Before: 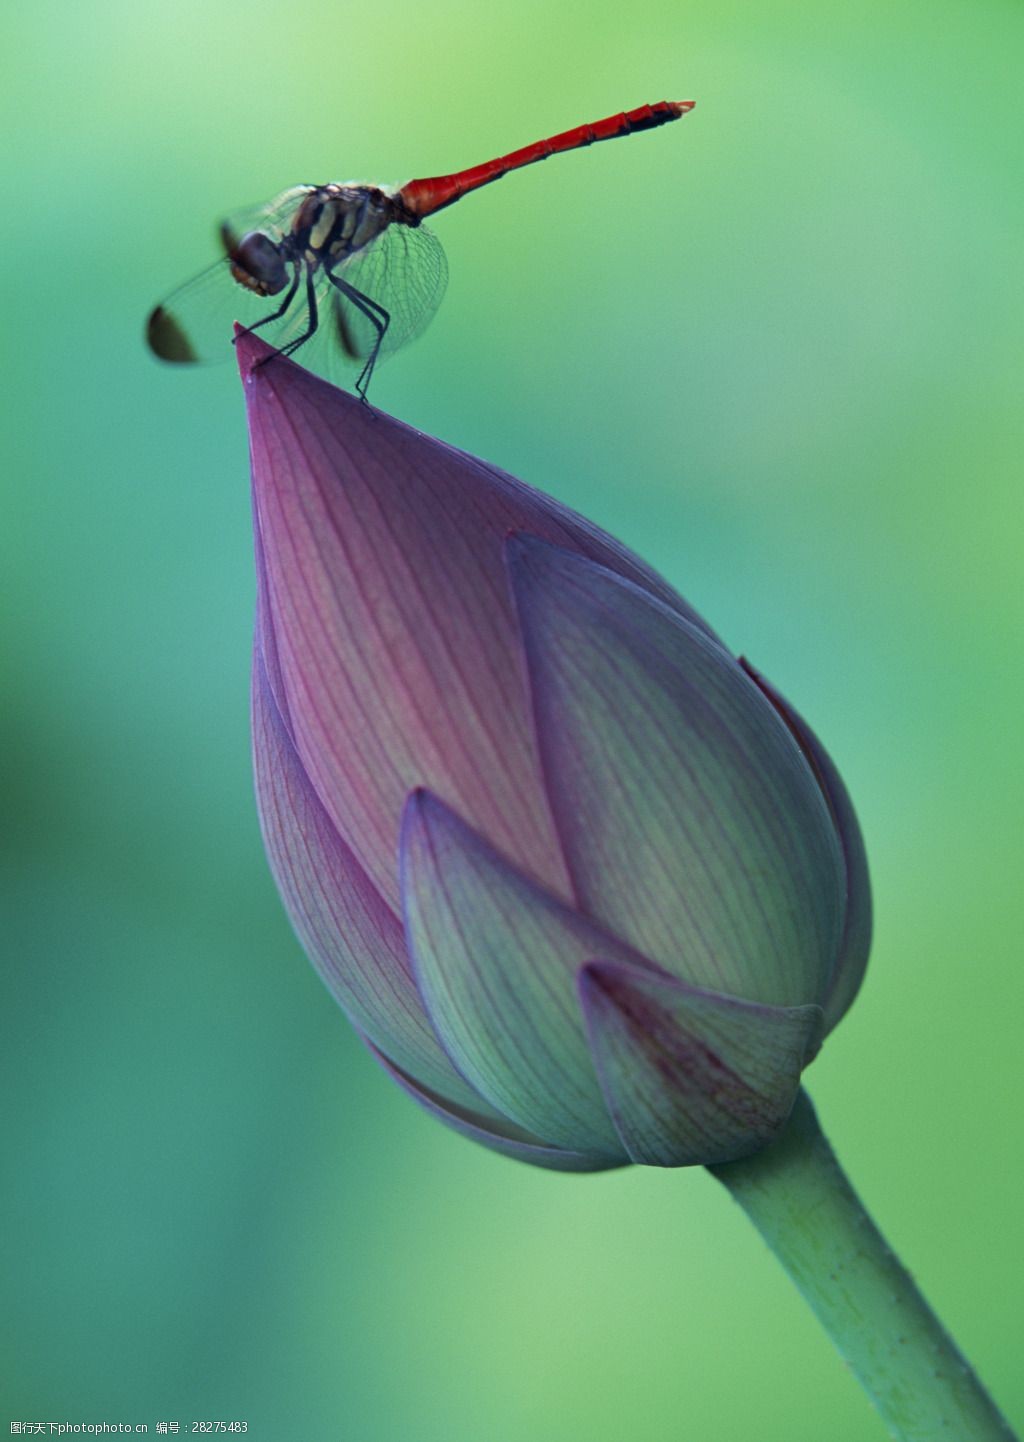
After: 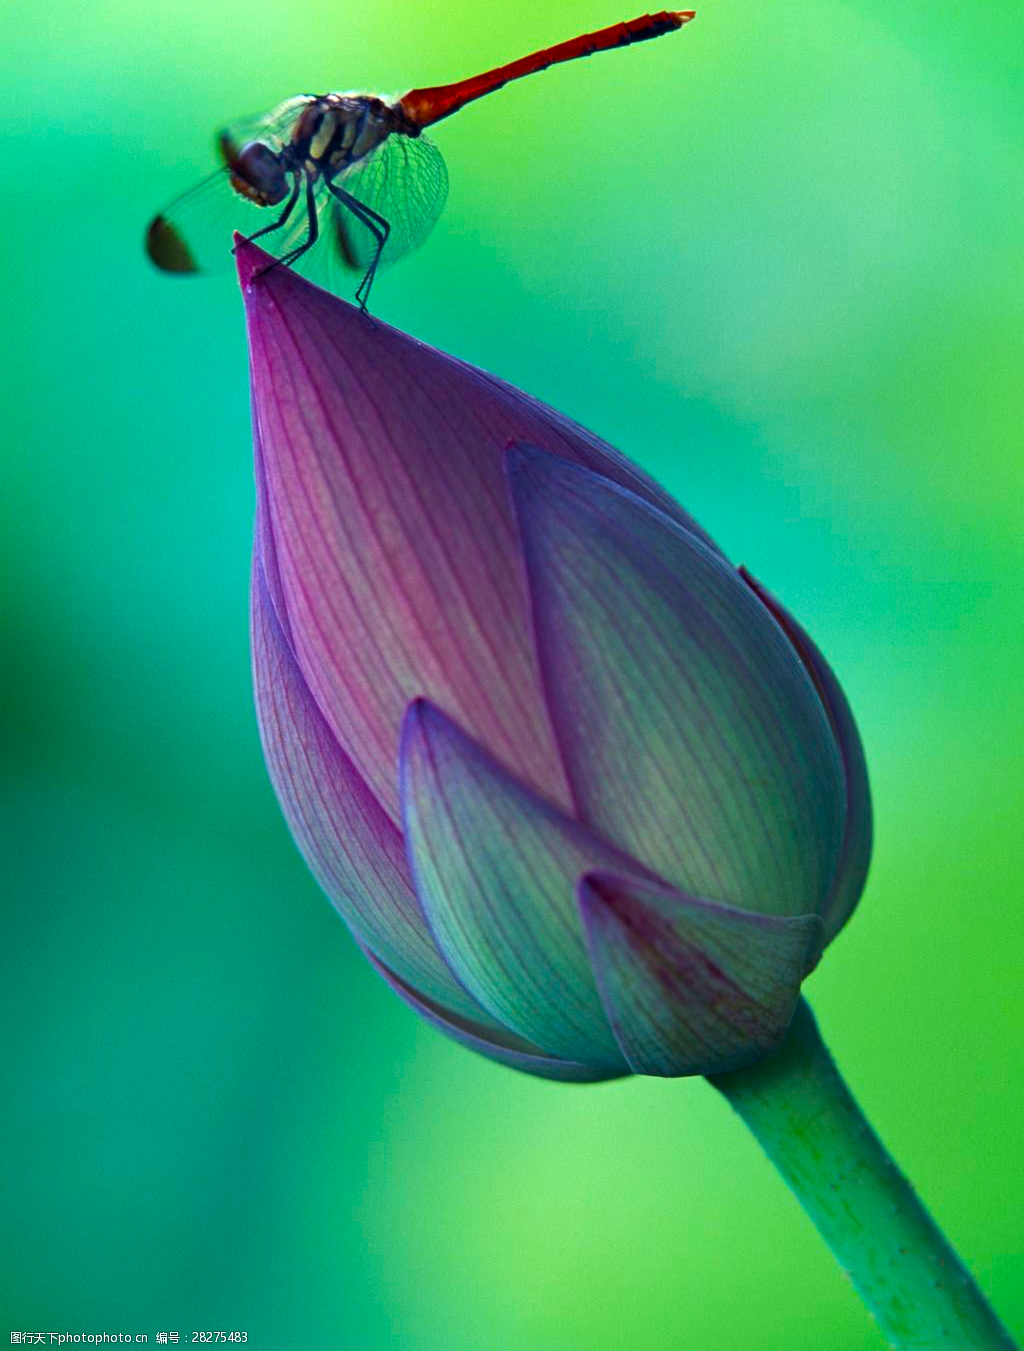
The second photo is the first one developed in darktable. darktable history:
crop and rotate: top 6.25%
color balance rgb: linear chroma grading › global chroma 9%, perceptual saturation grading › global saturation 36%, perceptual saturation grading › shadows 35%, perceptual brilliance grading › global brilliance 15%, perceptual brilliance grading › shadows -35%, global vibrance 15%
